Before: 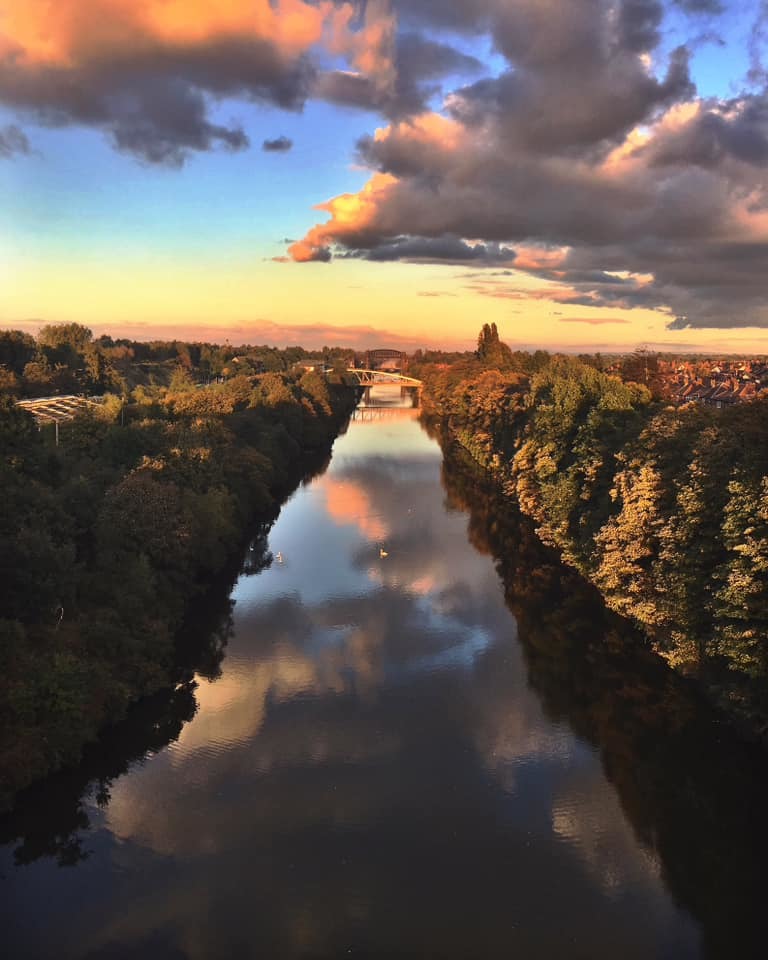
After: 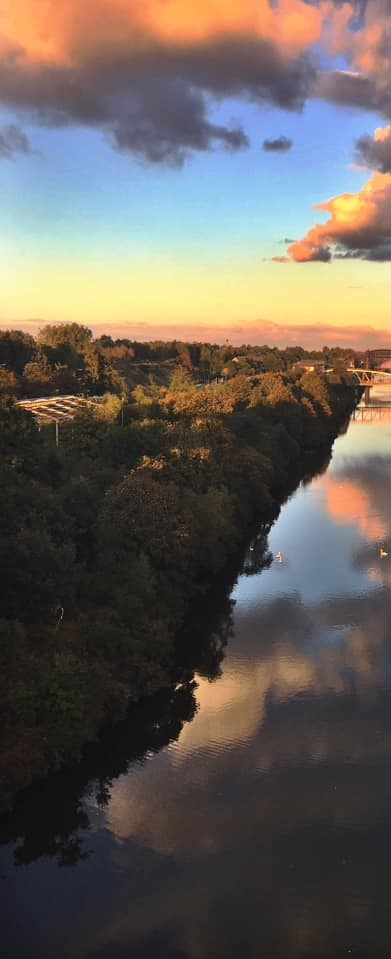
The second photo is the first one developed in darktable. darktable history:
crop and rotate: left 0.052%, top 0%, right 49.034%
